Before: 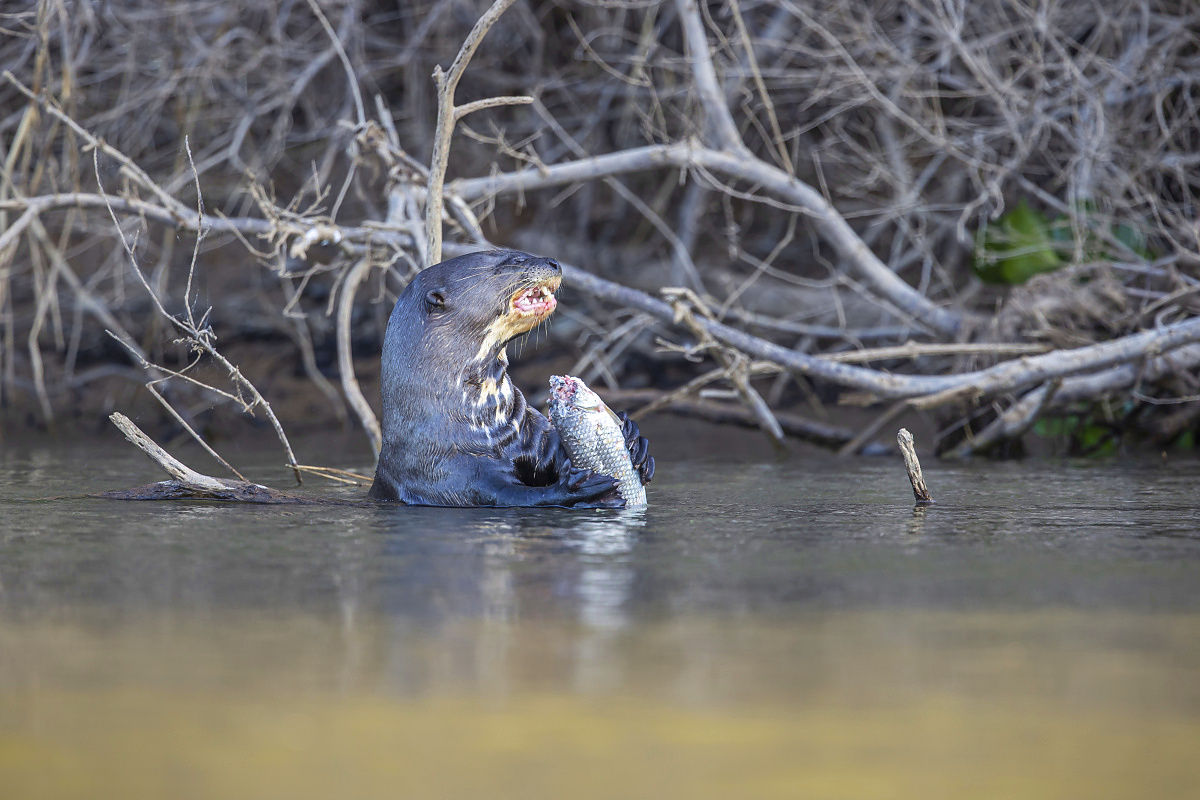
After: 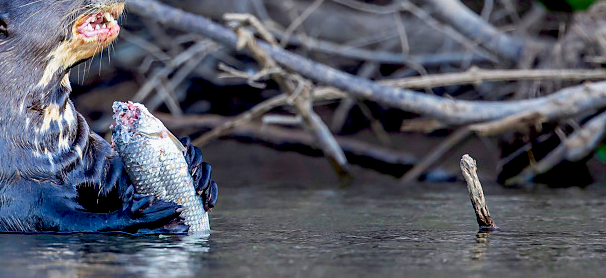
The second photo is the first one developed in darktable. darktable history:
crop: left 36.465%, top 34.29%, right 12.981%, bottom 30.93%
exposure: black level correction 0.027, exposure -0.08 EV, compensate highlight preservation false
